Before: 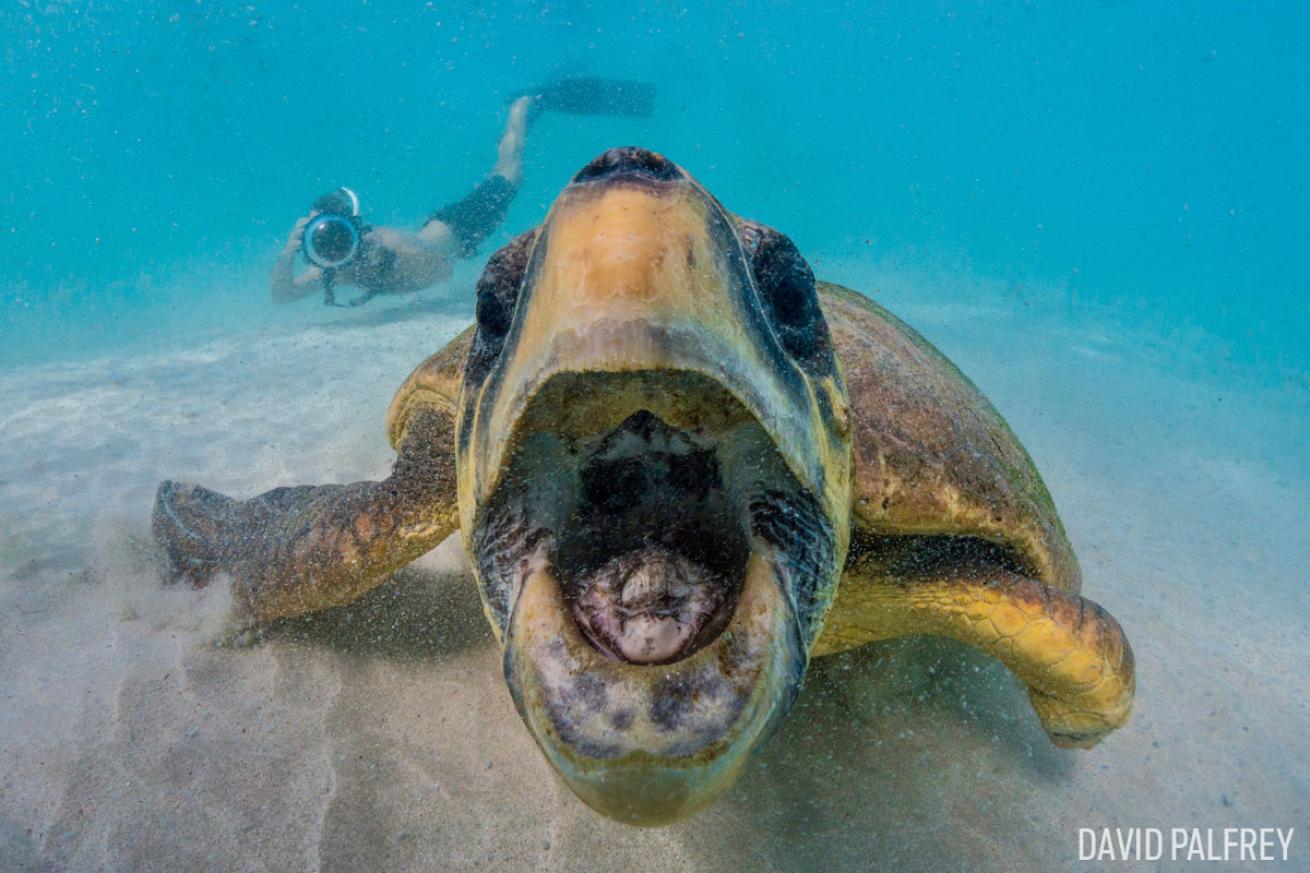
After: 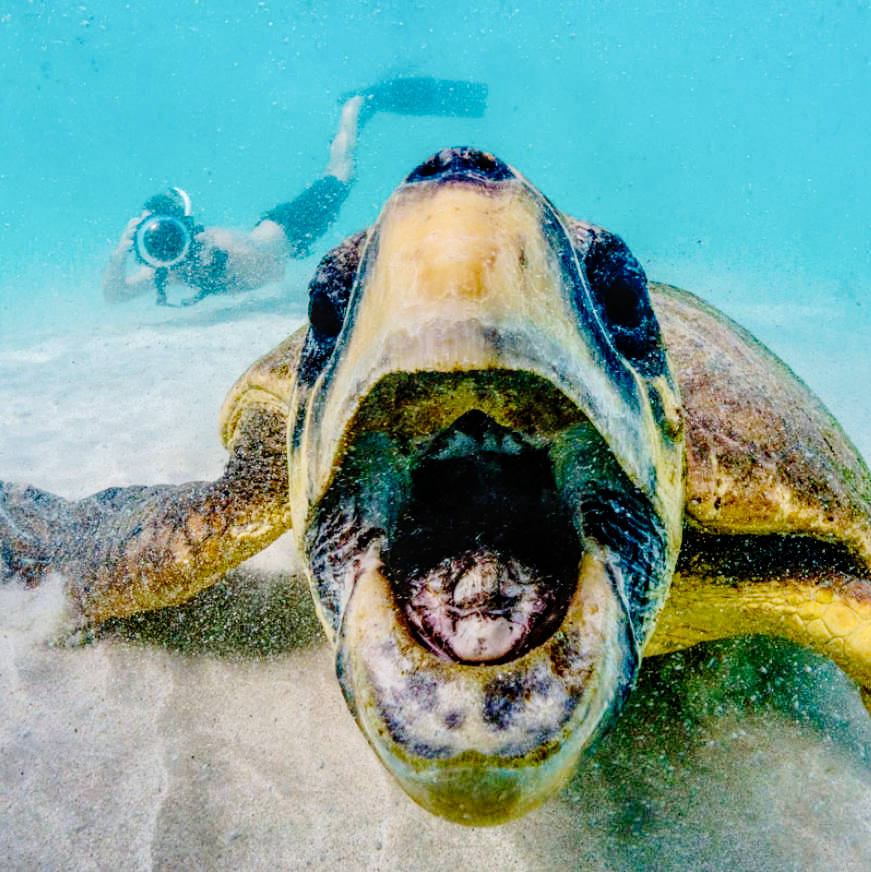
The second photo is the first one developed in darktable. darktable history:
base curve: curves: ch0 [(0, 0) (0.036, 0.01) (0.123, 0.254) (0.258, 0.504) (0.507, 0.748) (1, 1)], preserve colors none
crop and rotate: left 12.873%, right 20.635%
local contrast: on, module defaults
